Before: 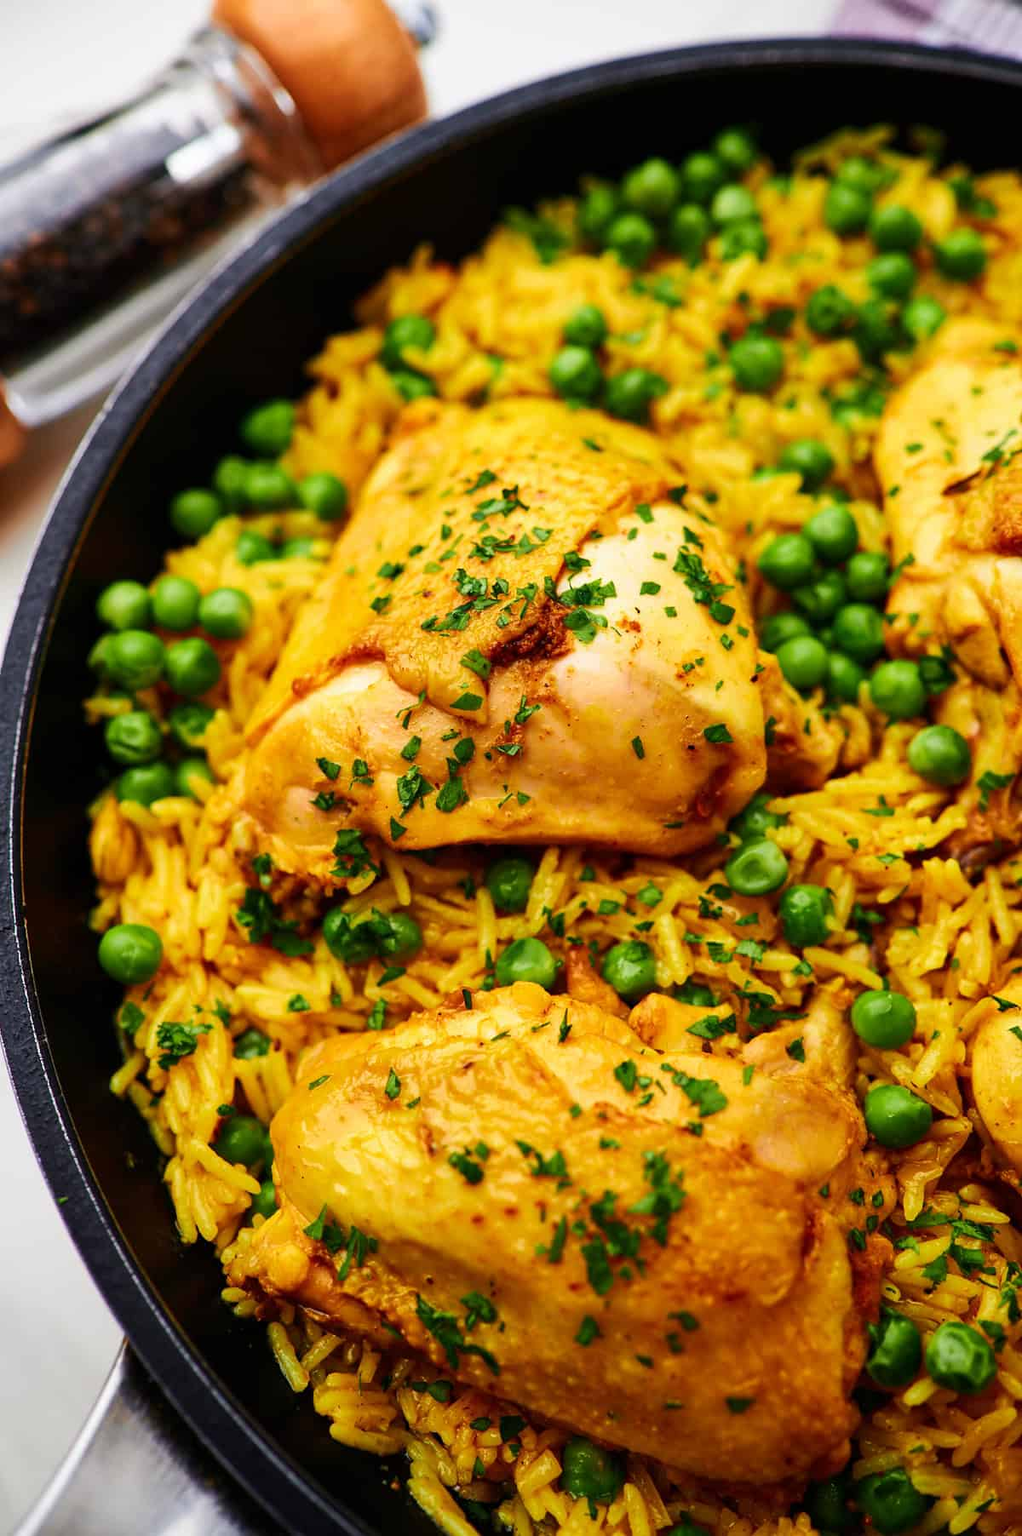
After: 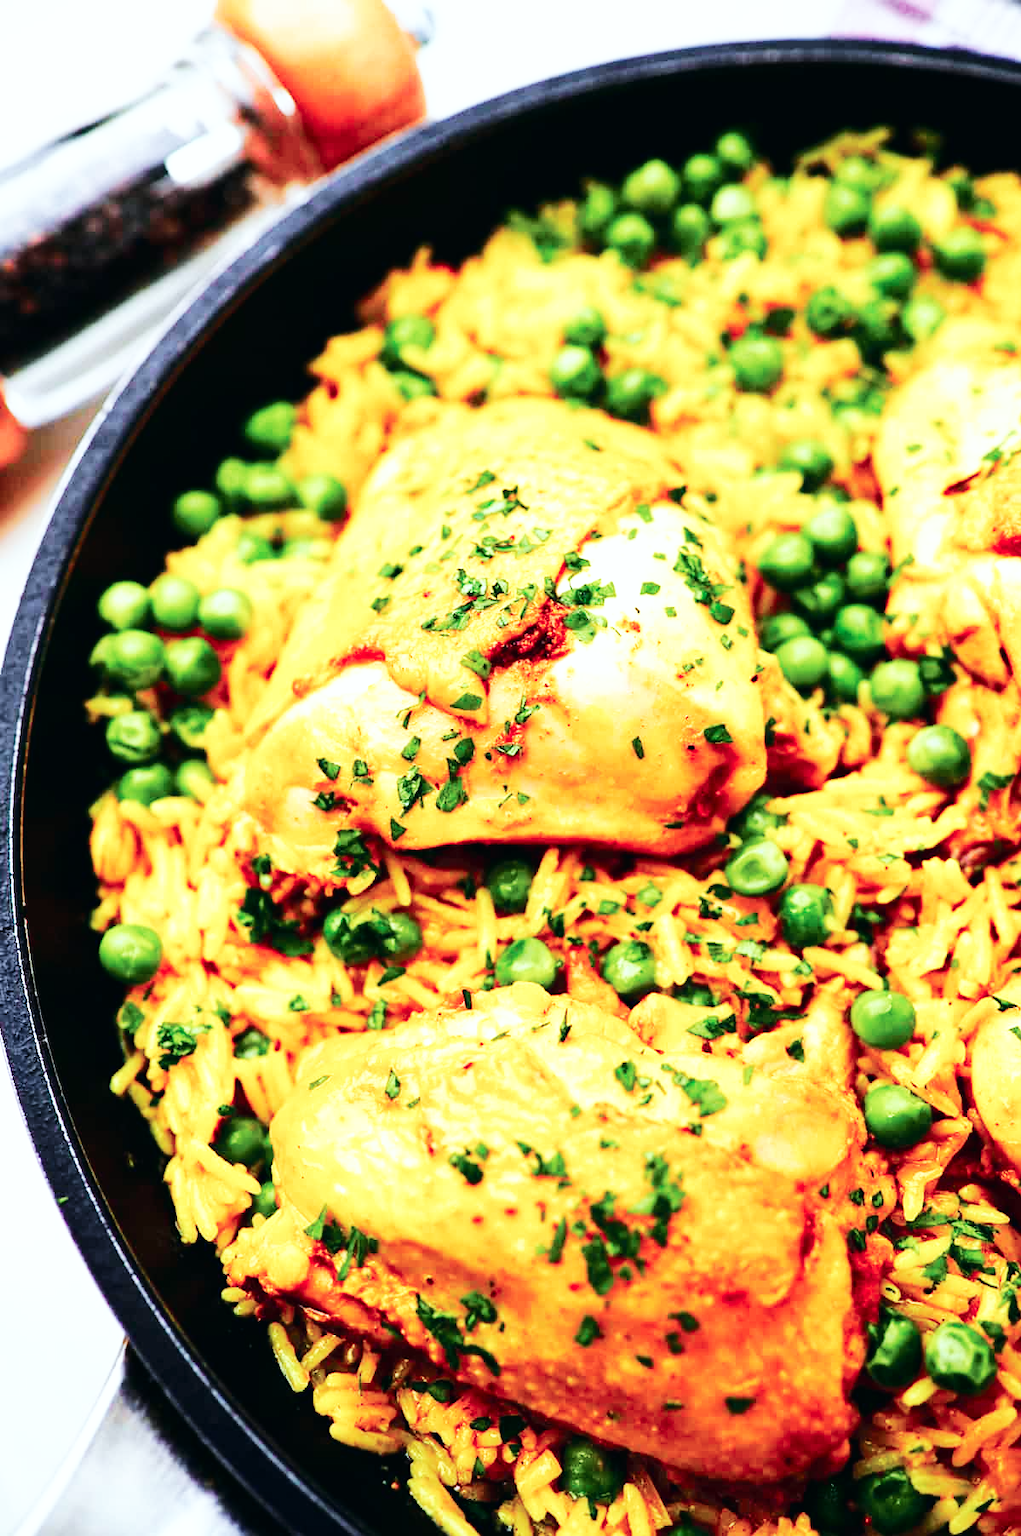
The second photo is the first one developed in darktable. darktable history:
base curve: curves: ch0 [(0, 0) (0.007, 0.004) (0.027, 0.03) (0.046, 0.07) (0.207, 0.54) (0.442, 0.872) (0.673, 0.972) (1, 1)], preserve colors none
tone curve: curves: ch0 [(0, 0) (0.081, 0.044) (0.185, 0.145) (0.283, 0.273) (0.405, 0.449) (0.495, 0.554) (0.686, 0.743) (0.826, 0.853) (0.978, 0.988)]; ch1 [(0, 0) (0.147, 0.166) (0.321, 0.362) (0.371, 0.402) (0.423, 0.426) (0.479, 0.472) (0.505, 0.497) (0.521, 0.506) (0.551, 0.546) (0.586, 0.571) (0.625, 0.638) (0.68, 0.715) (1, 1)]; ch2 [(0, 0) (0.346, 0.378) (0.404, 0.427) (0.502, 0.498) (0.531, 0.517) (0.547, 0.526) (0.582, 0.571) (0.629, 0.626) (0.717, 0.678) (1, 1)], color space Lab, independent channels, preserve colors none
exposure: black level correction -0.005, exposure 0.054 EV, compensate highlight preservation false
color calibration: x 0.372, y 0.386, temperature 4283.97 K
